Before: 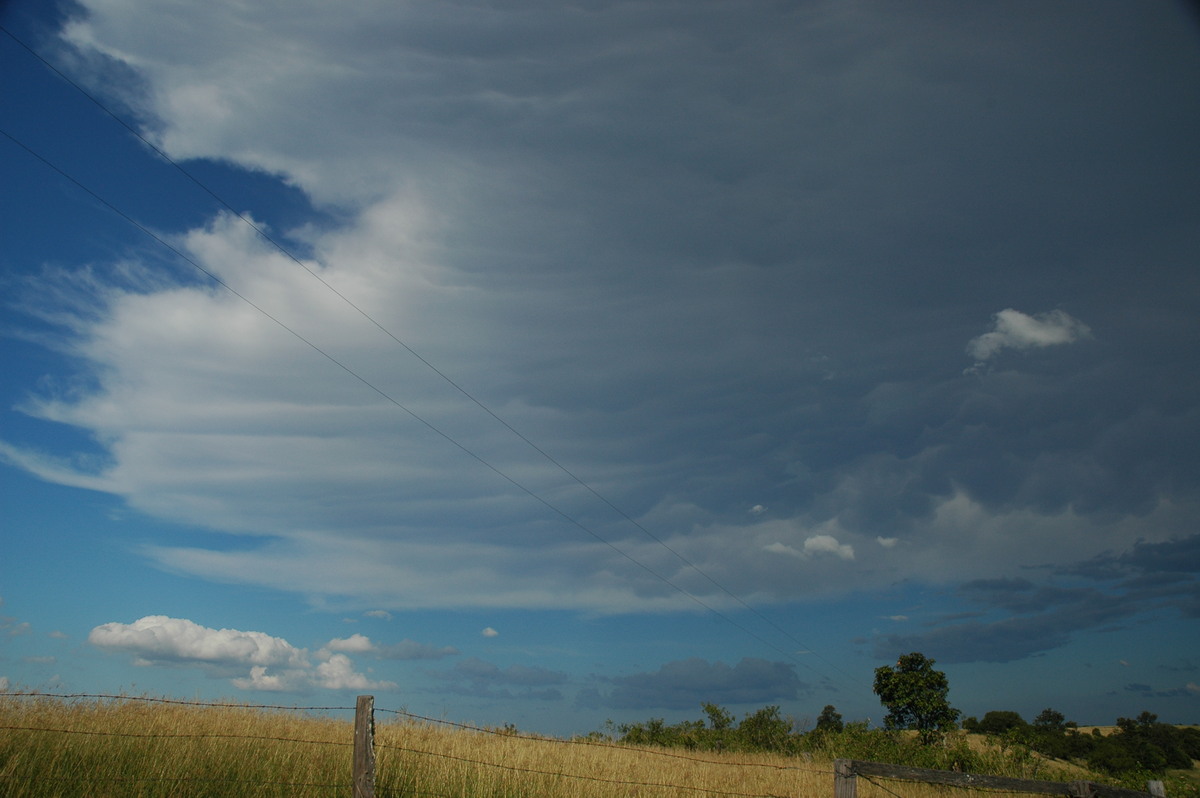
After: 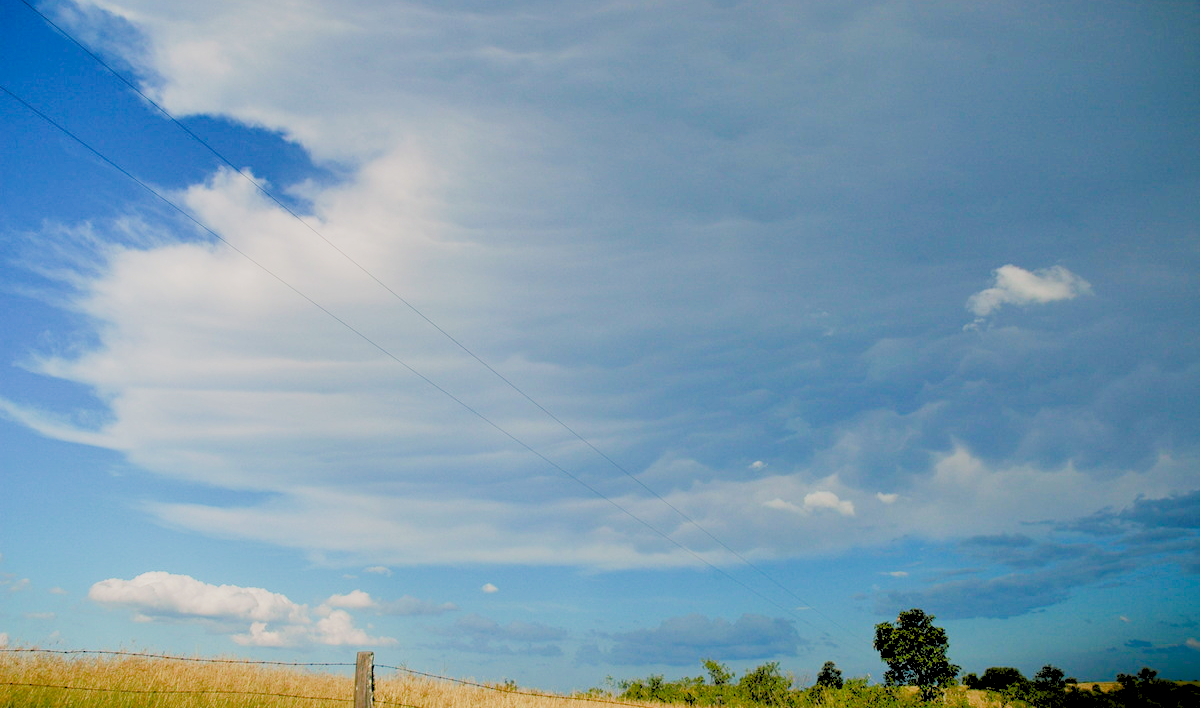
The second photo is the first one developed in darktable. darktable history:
tone equalizer: -7 EV 0.18 EV, -6 EV 0.12 EV, -5 EV 0.08 EV, -4 EV 0.04 EV, -2 EV -0.02 EV, -1 EV -0.04 EV, +0 EV -0.06 EV, luminance estimator HSV value / RGB max
shadows and highlights: shadows -88.03, highlights -35.45, shadows color adjustment 99.15%, highlights color adjustment 0%, soften with gaussian
color balance rgb: shadows lift › chroma 1%, shadows lift › hue 217.2°, power › hue 310.8°, highlights gain › chroma 2%, highlights gain › hue 44.4°, global offset › luminance 0.25%, global offset › hue 171.6°, perceptual saturation grading › global saturation 14.09%, perceptual saturation grading › highlights -30%, perceptual saturation grading › shadows 50.67%, global vibrance 25%, contrast 20%
rgb levels: levels [[0.027, 0.429, 0.996], [0, 0.5, 1], [0, 0.5, 1]]
crop and rotate: top 5.609%, bottom 5.609%
exposure: black level correction 0, exposure 1.2 EV, compensate highlight preservation false
filmic rgb: black relative exposure -13 EV, threshold 3 EV, target white luminance 85%, hardness 6.3, latitude 42.11%, contrast 0.858, shadows ↔ highlights balance 8.63%, color science v4 (2020), enable highlight reconstruction true
